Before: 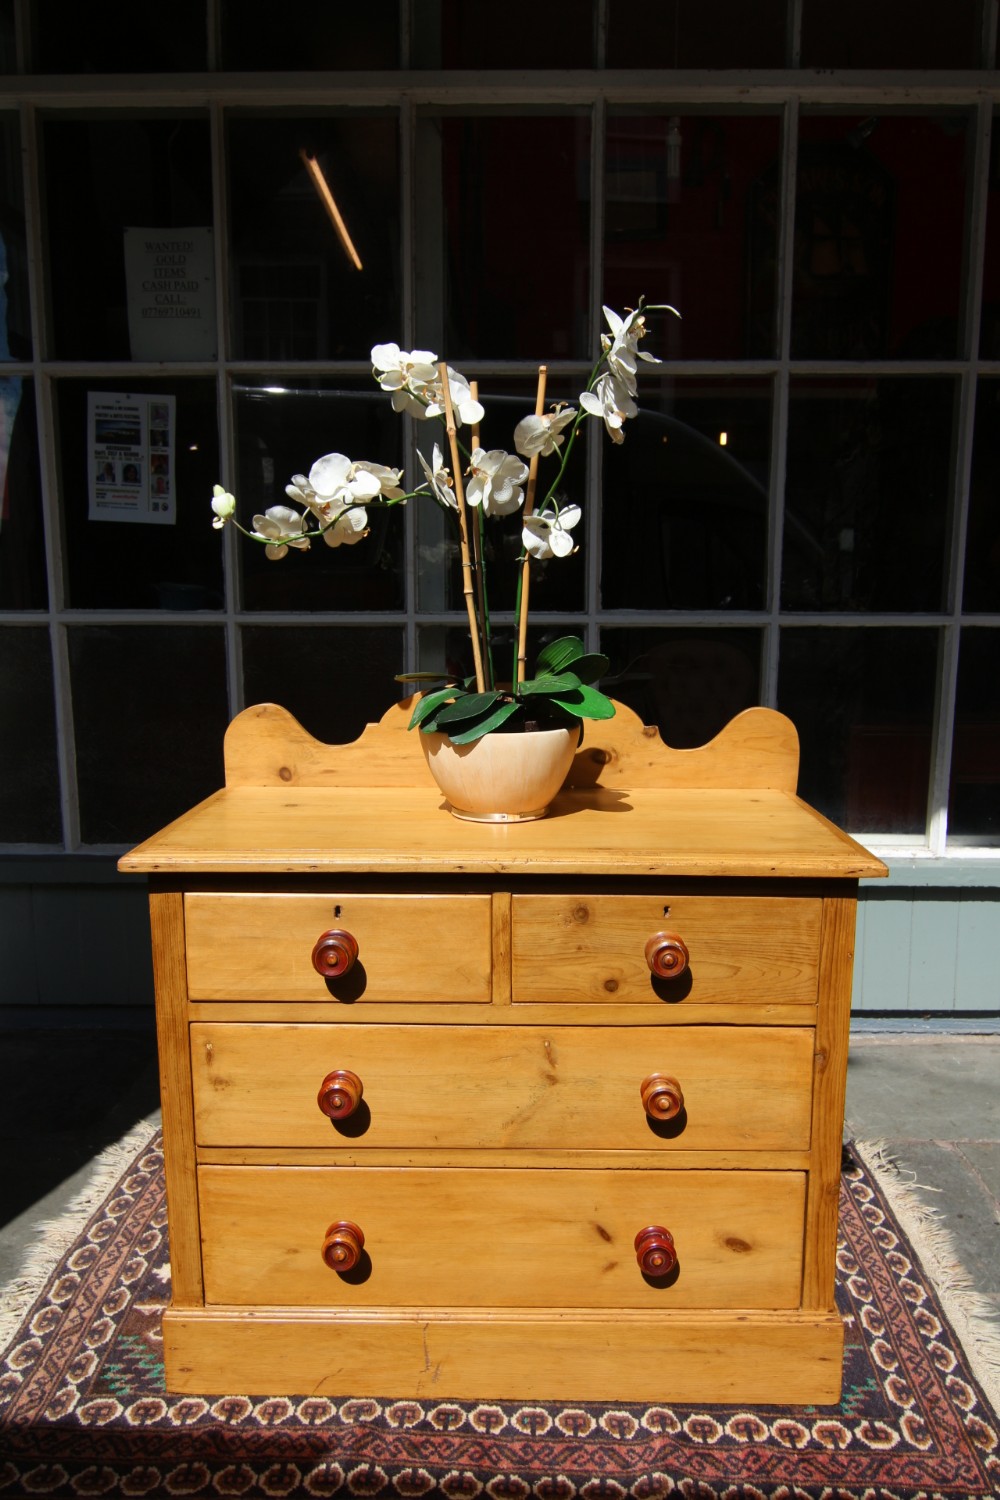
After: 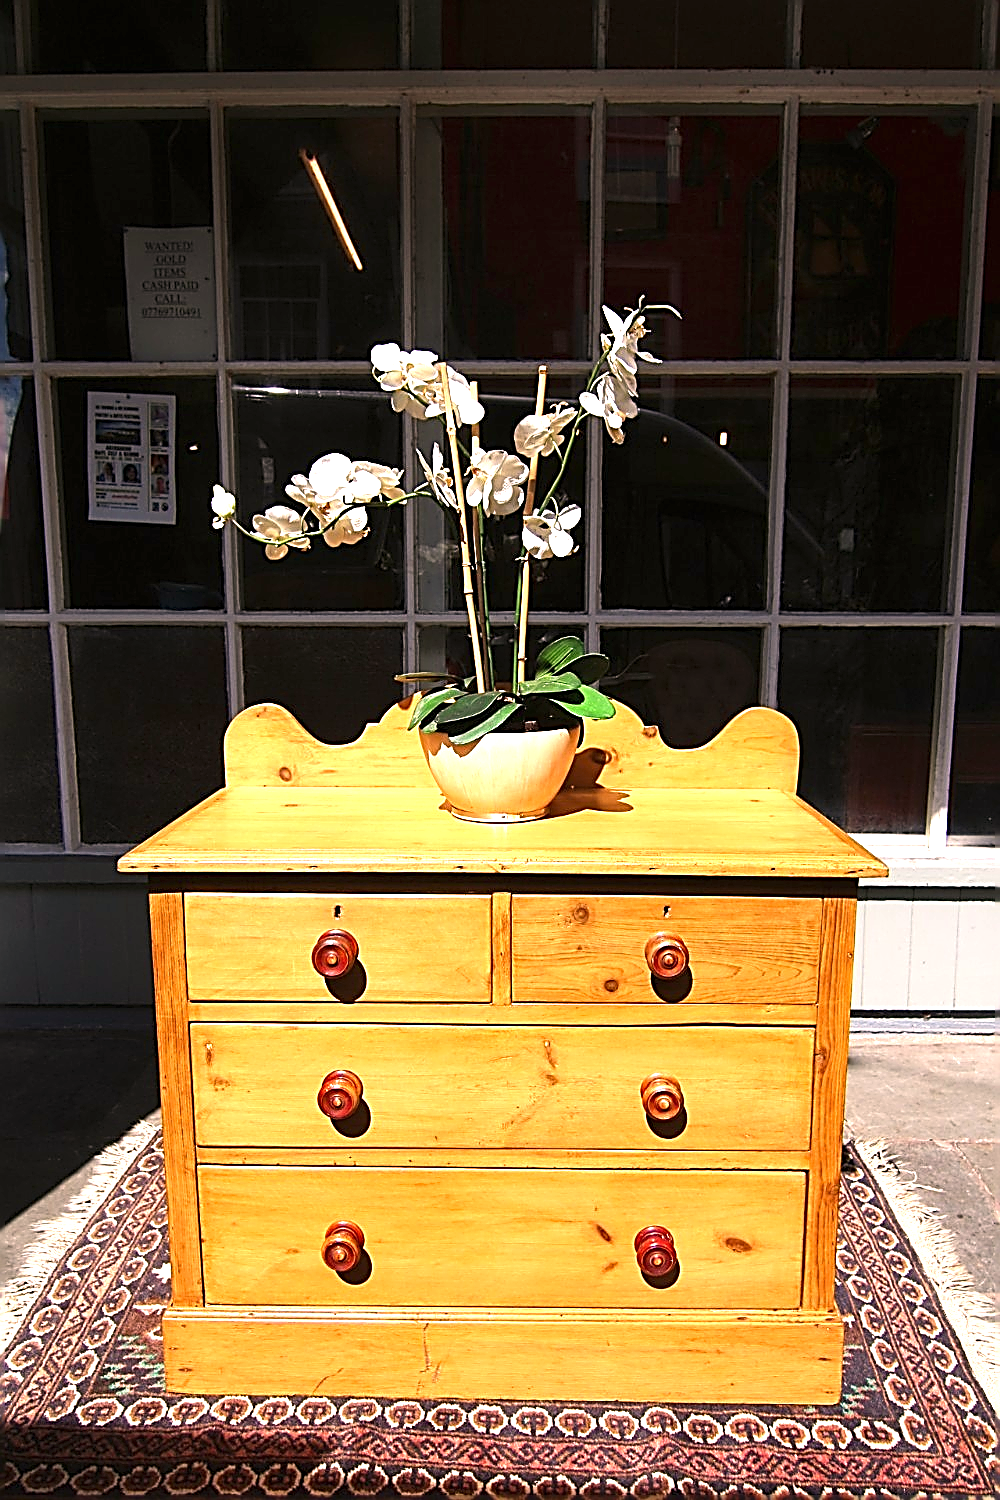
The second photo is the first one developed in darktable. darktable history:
sharpen: amount 2
color correction: highlights a* 12.23, highlights b* 5.41
exposure: black level correction 0, exposure 1.198 EV, compensate exposure bias true, compensate highlight preservation false
